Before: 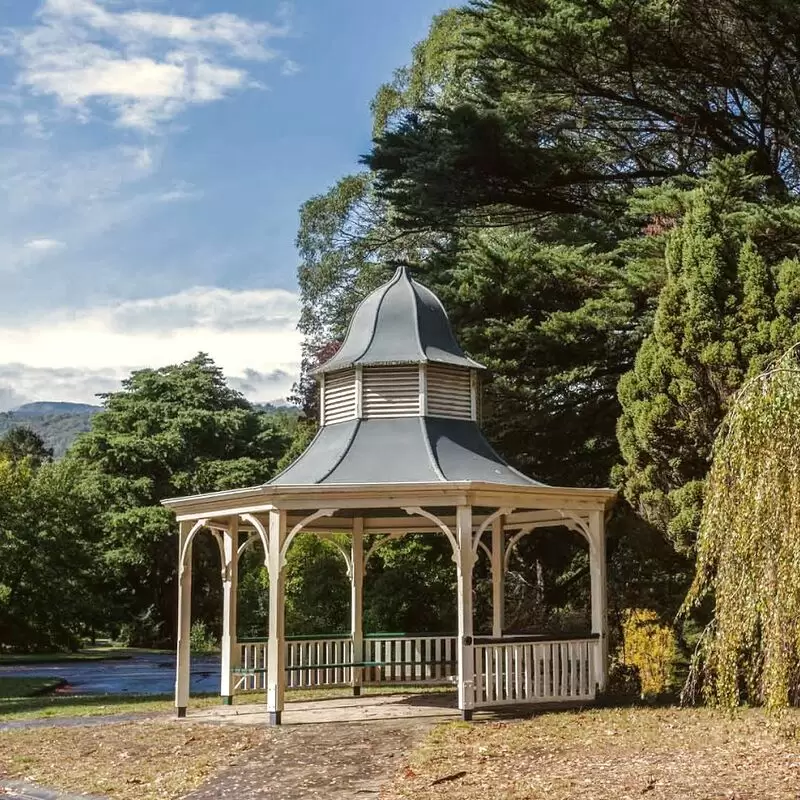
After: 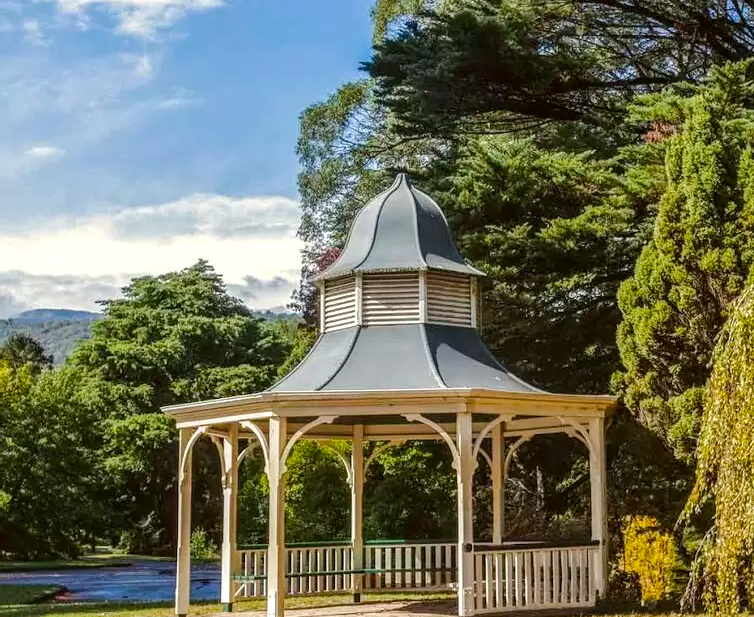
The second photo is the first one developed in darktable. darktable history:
exposure: compensate highlight preservation false
color balance rgb: perceptual saturation grading › global saturation 25%, perceptual brilliance grading › mid-tones 10%, perceptual brilliance grading › shadows 15%, global vibrance 20%
crop and rotate: angle 0.03°, top 11.643%, right 5.651%, bottom 11.189%
local contrast: on, module defaults
